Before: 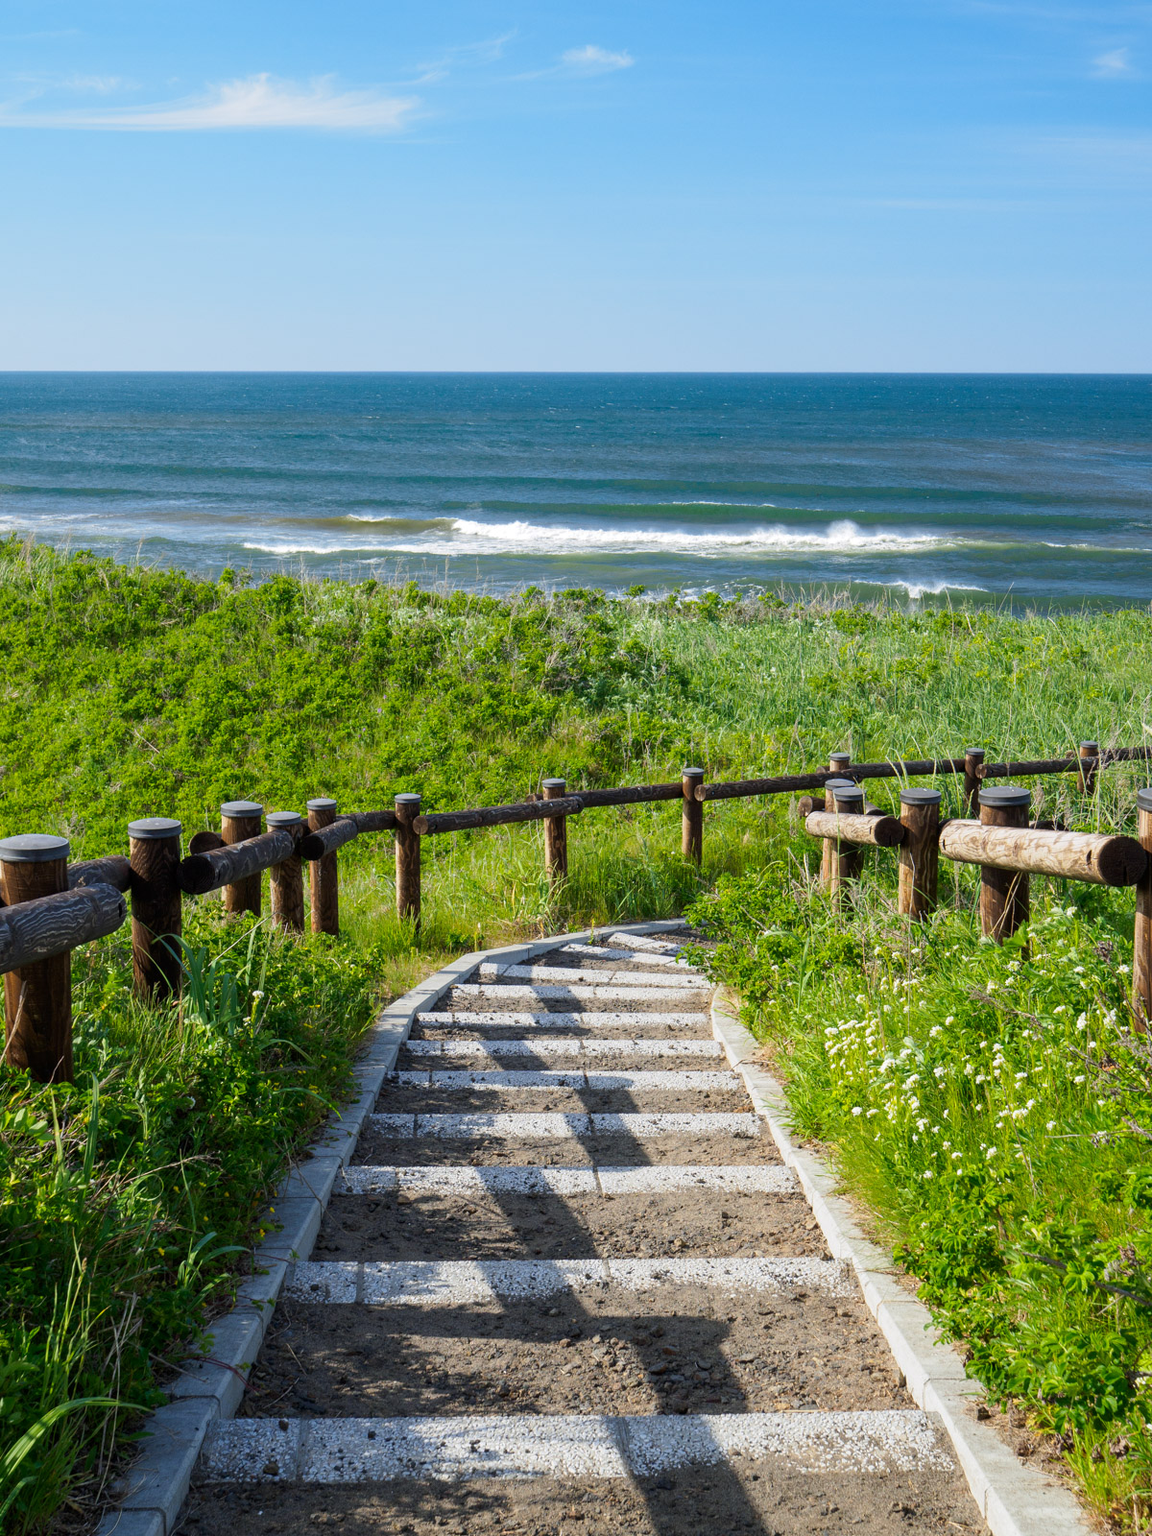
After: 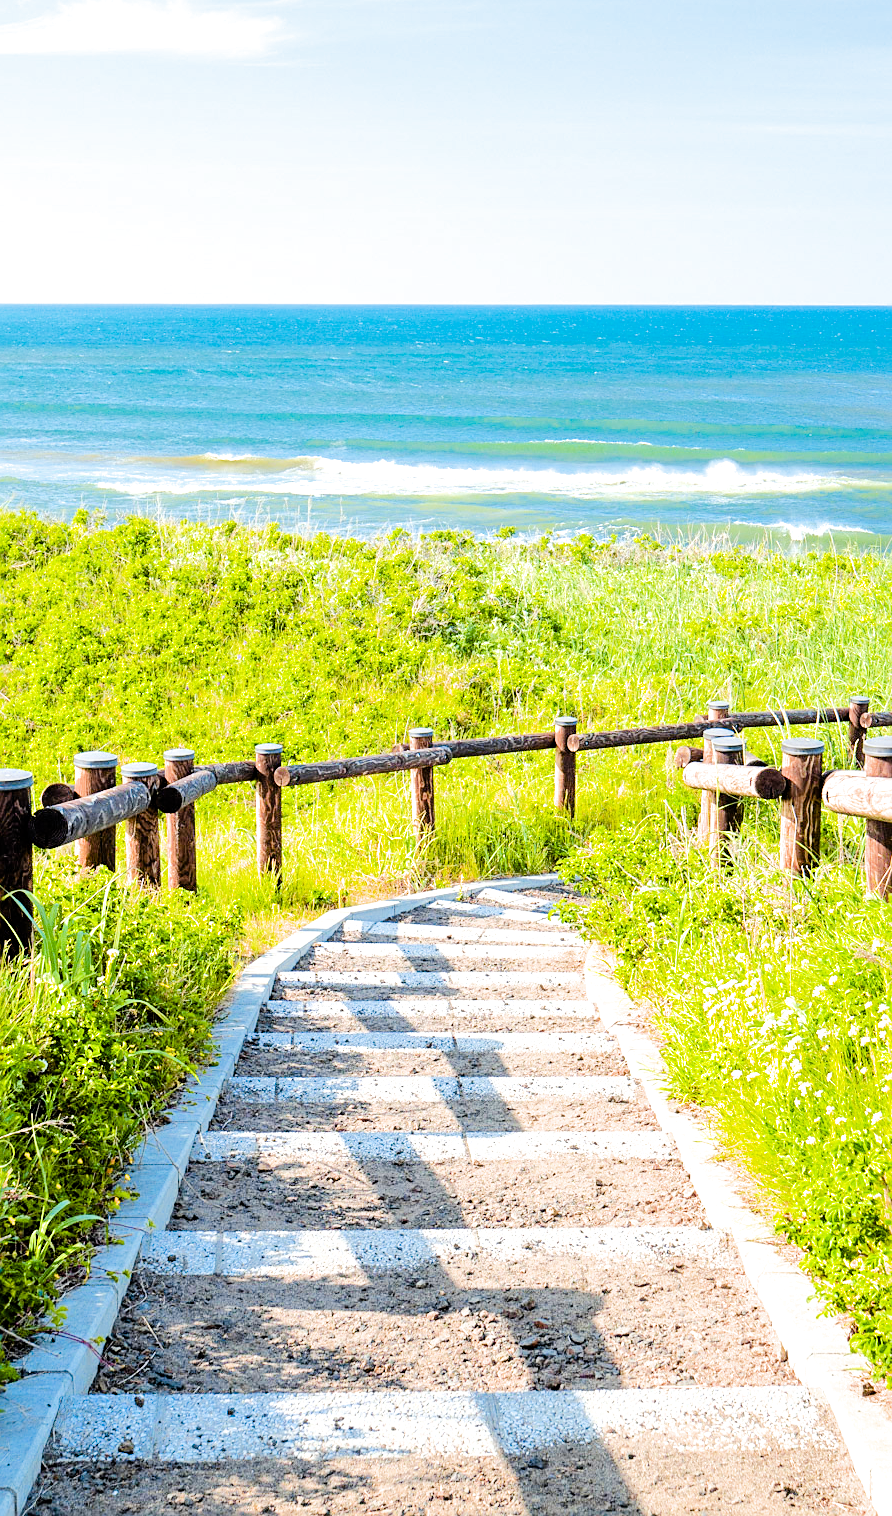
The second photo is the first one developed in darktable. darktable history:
tone equalizer: -7 EV 0.144 EV, -6 EV 0.586 EV, -5 EV 1.15 EV, -4 EV 1.32 EV, -3 EV 1.15 EV, -2 EV 0.6 EV, -1 EV 0.15 EV, edges refinement/feathering 500, mask exposure compensation -1.57 EV, preserve details no
sharpen: on, module defaults
crop and rotate: left 13.06%, top 5.244%, right 12.577%
filmic rgb: middle gray luminance 9.21%, black relative exposure -10.54 EV, white relative exposure 3.43 EV, target black luminance 0%, hardness 5.94, latitude 59.47%, contrast 1.086, highlights saturation mix 4.9%, shadows ↔ highlights balance 29.08%
shadows and highlights: shadows 37.82, highlights -27.26, soften with gaussian
exposure: black level correction 0, exposure 1.708 EV, compensate highlight preservation false
color balance rgb: power › chroma 0.266%, power › hue 62.04°, perceptual saturation grading › global saturation 20%, perceptual saturation grading › highlights -24.737%, perceptual saturation grading › shadows 49.432%, hue shift -11.18°
